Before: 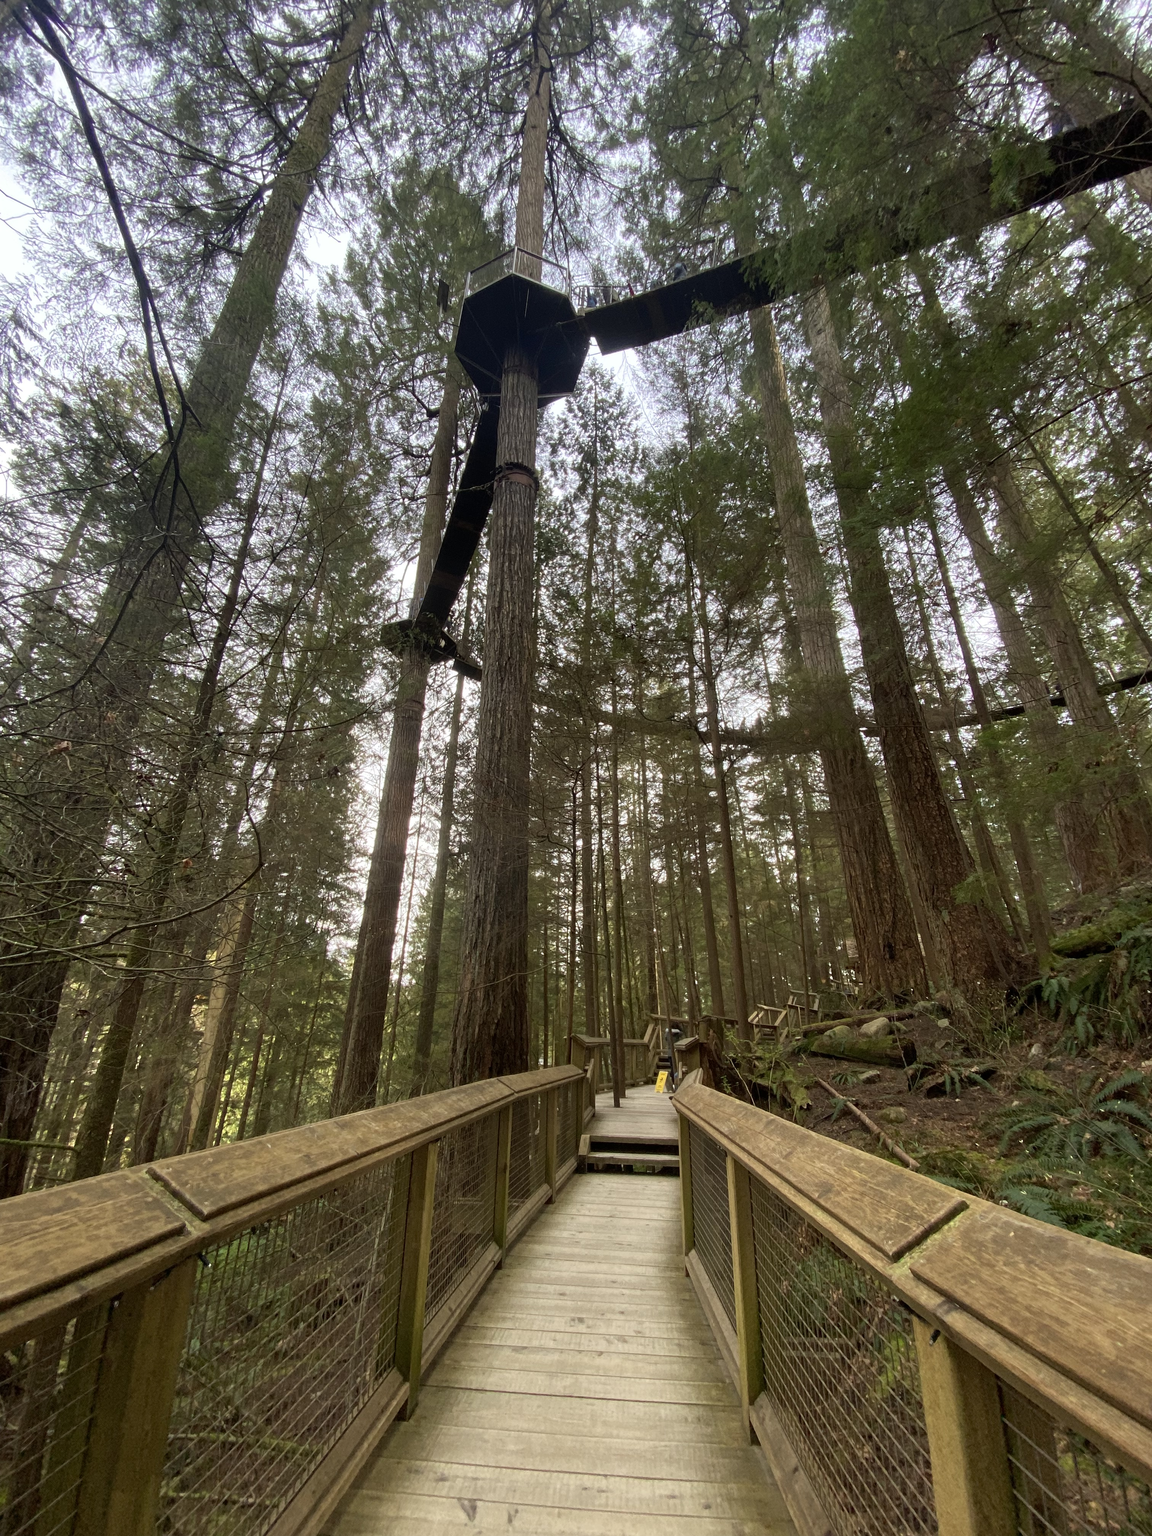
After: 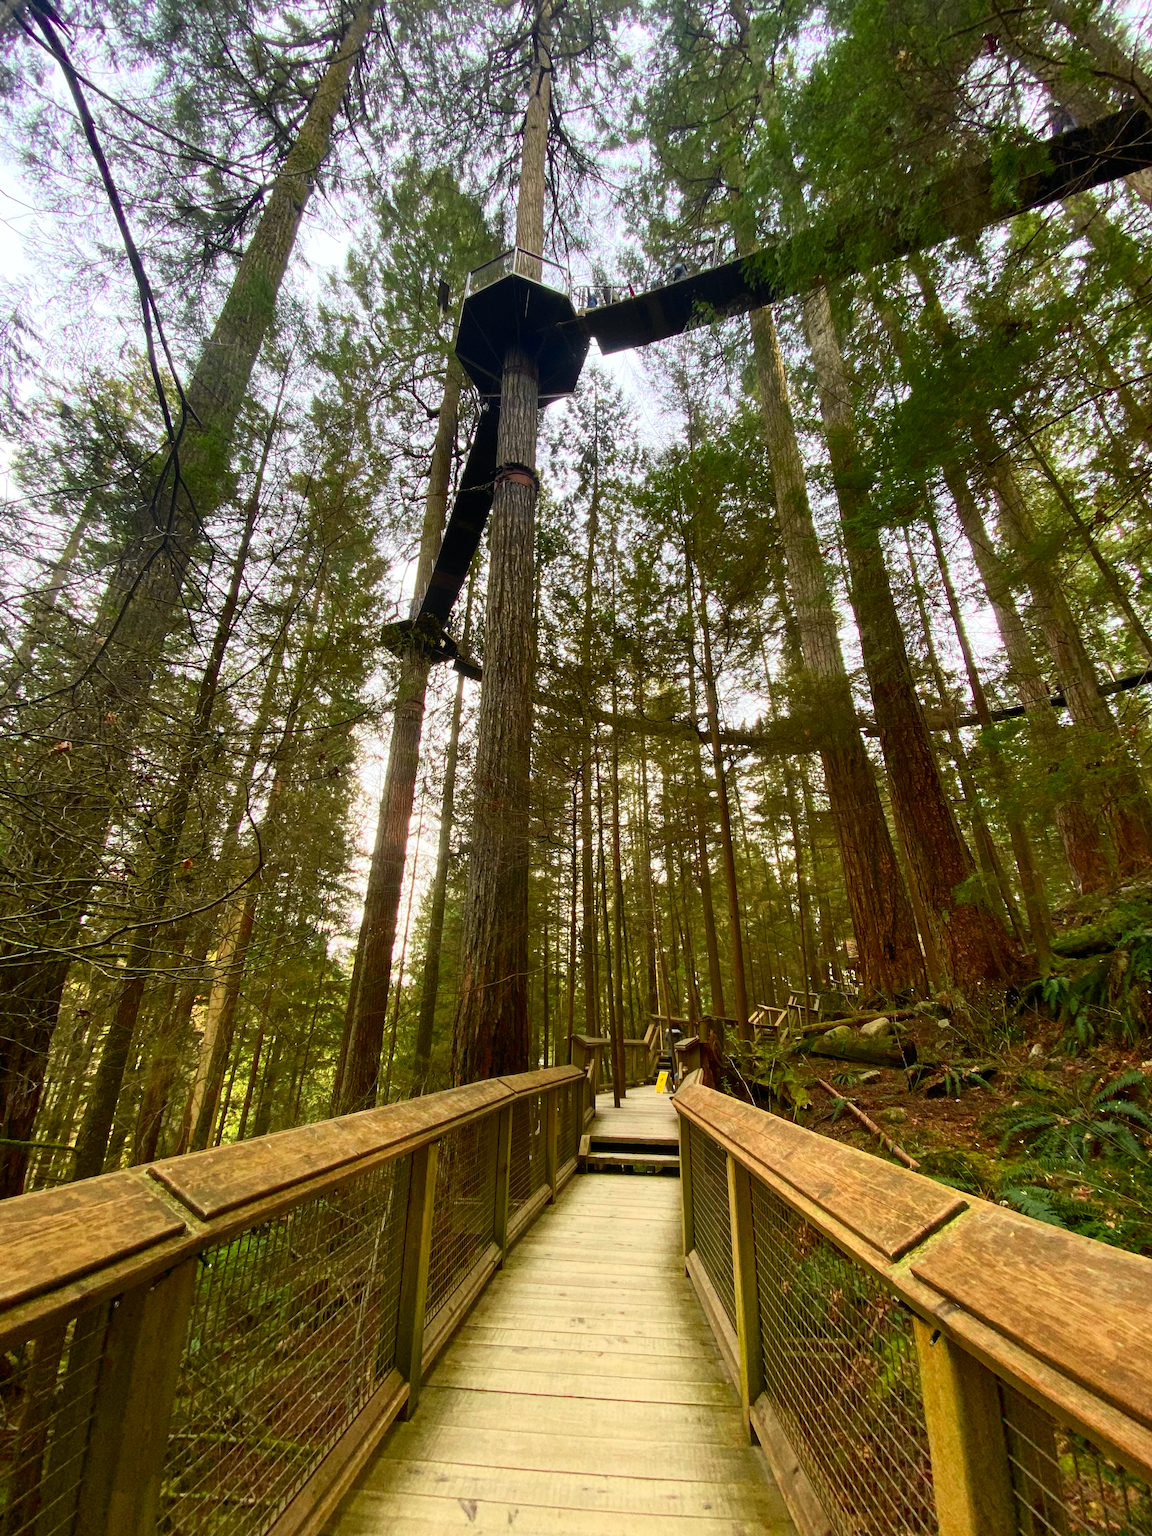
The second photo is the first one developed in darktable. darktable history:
tone curve: curves: ch0 [(0, 0) (0.131, 0.116) (0.316, 0.345) (0.501, 0.584) (0.629, 0.732) (0.812, 0.888) (1, 0.974)]; ch1 [(0, 0) (0.366, 0.367) (0.475, 0.462) (0.494, 0.496) (0.504, 0.499) (0.553, 0.584) (1, 1)]; ch2 [(0, 0) (0.333, 0.346) (0.375, 0.375) (0.424, 0.43) (0.476, 0.492) (0.502, 0.502) (0.533, 0.556) (0.566, 0.599) (0.614, 0.653) (1, 1)], color space Lab, independent channels, preserve colors none
color balance rgb: linear chroma grading › shadows 16%, perceptual saturation grading › global saturation 8%, perceptual saturation grading › shadows 4%, perceptual brilliance grading › global brilliance 2%, perceptual brilliance grading › highlights 8%, perceptual brilliance grading › shadows -4%, global vibrance 16%, saturation formula JzAzBz (2021)
